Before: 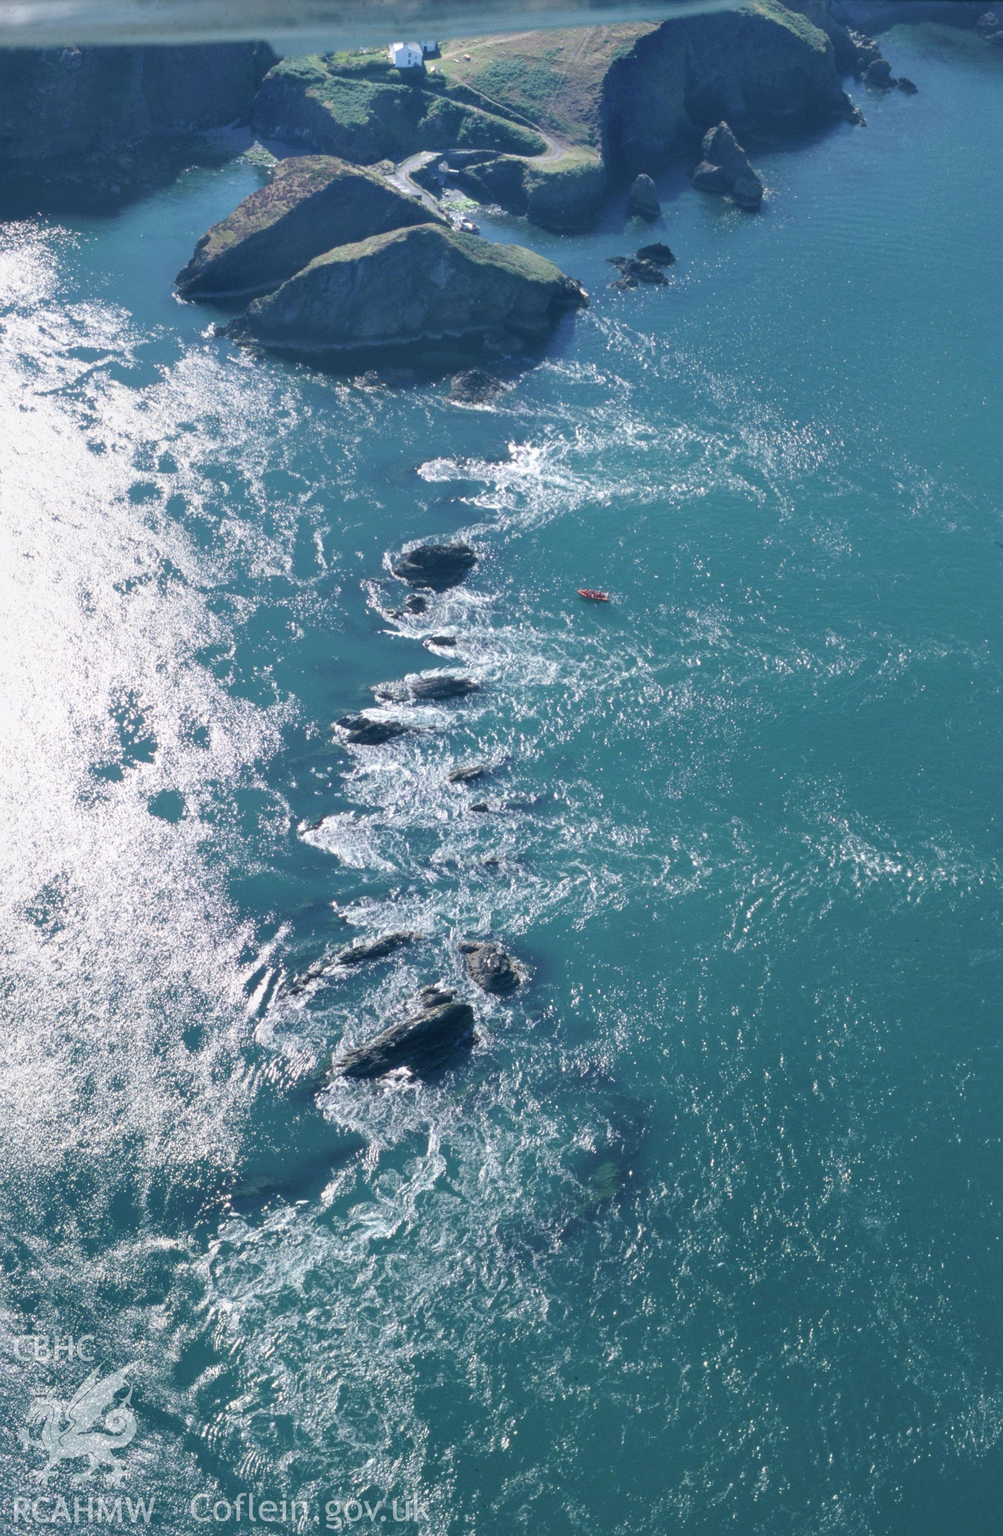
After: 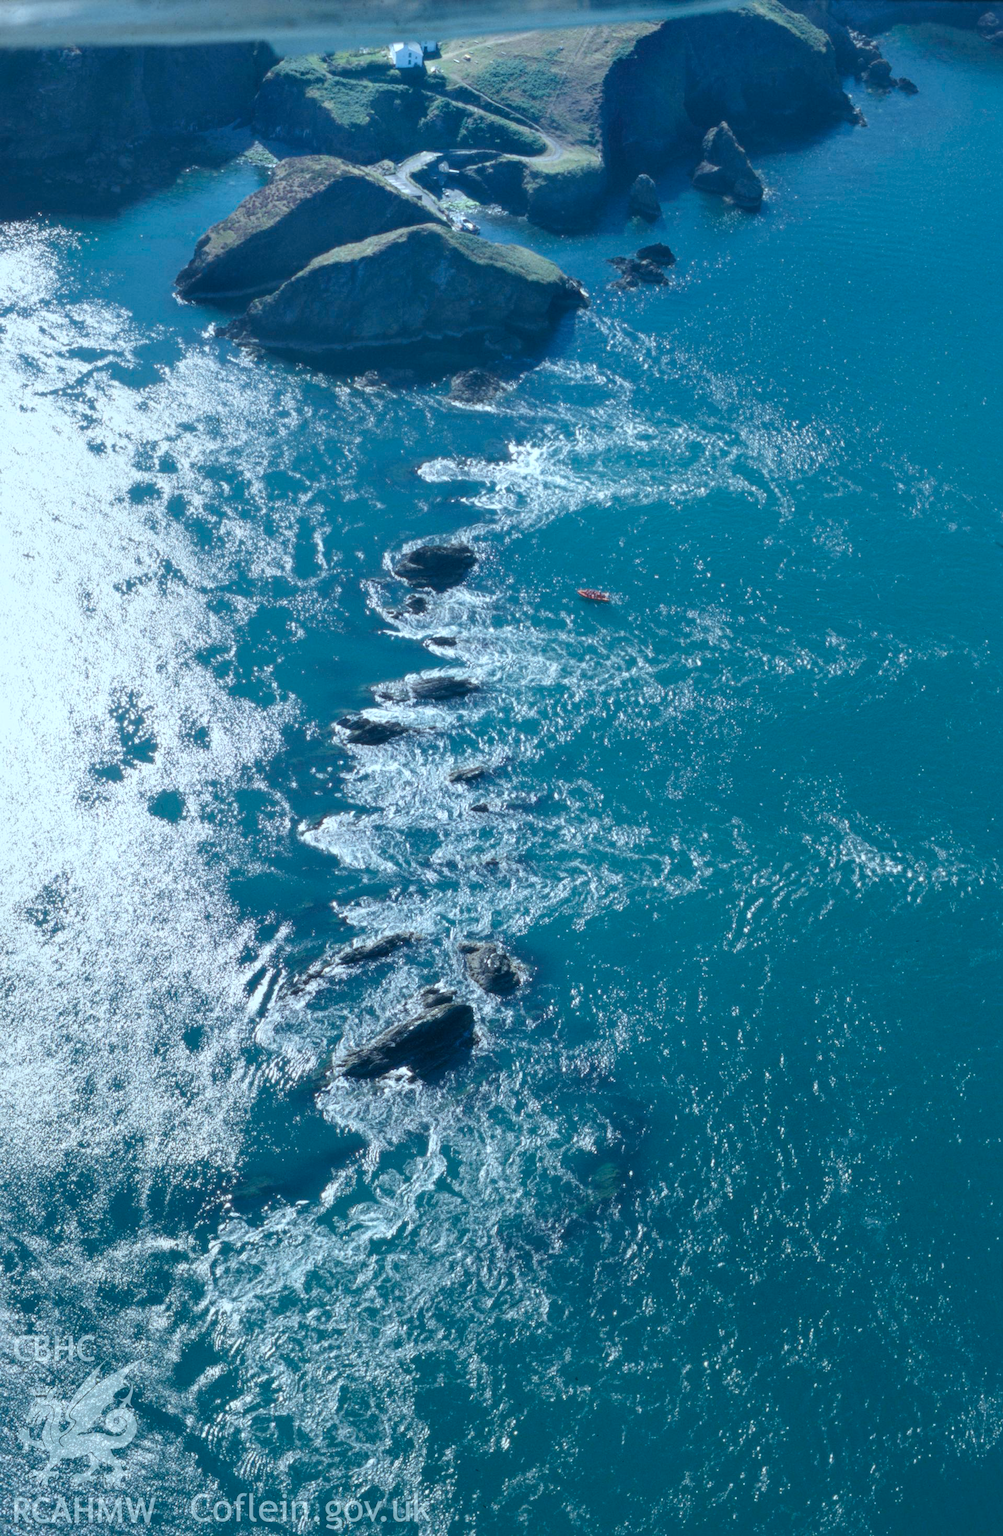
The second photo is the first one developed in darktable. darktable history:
color correction: highlights a* -10.15, highlights b* -10.17
